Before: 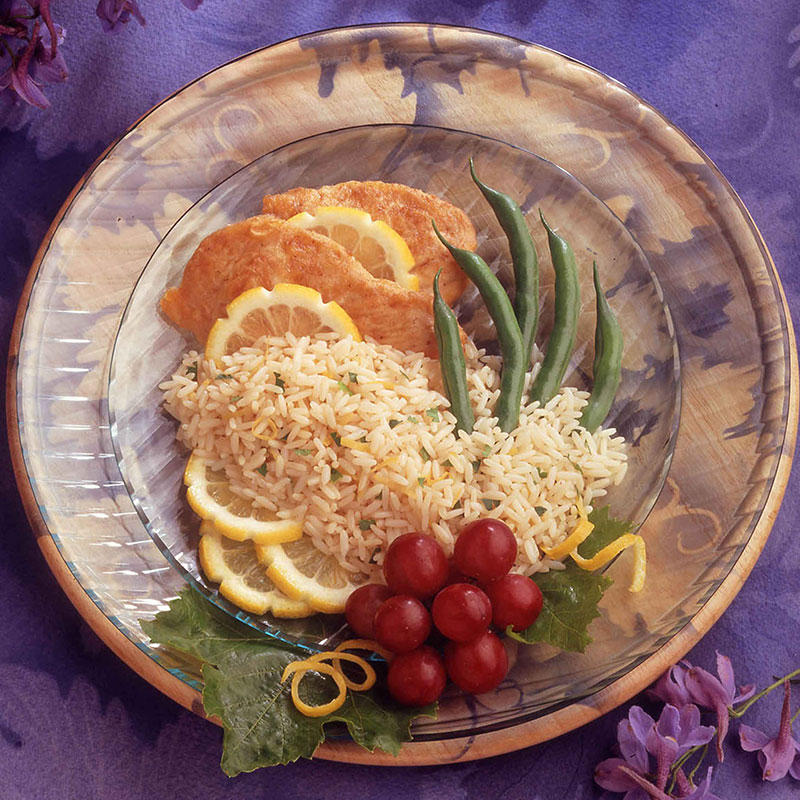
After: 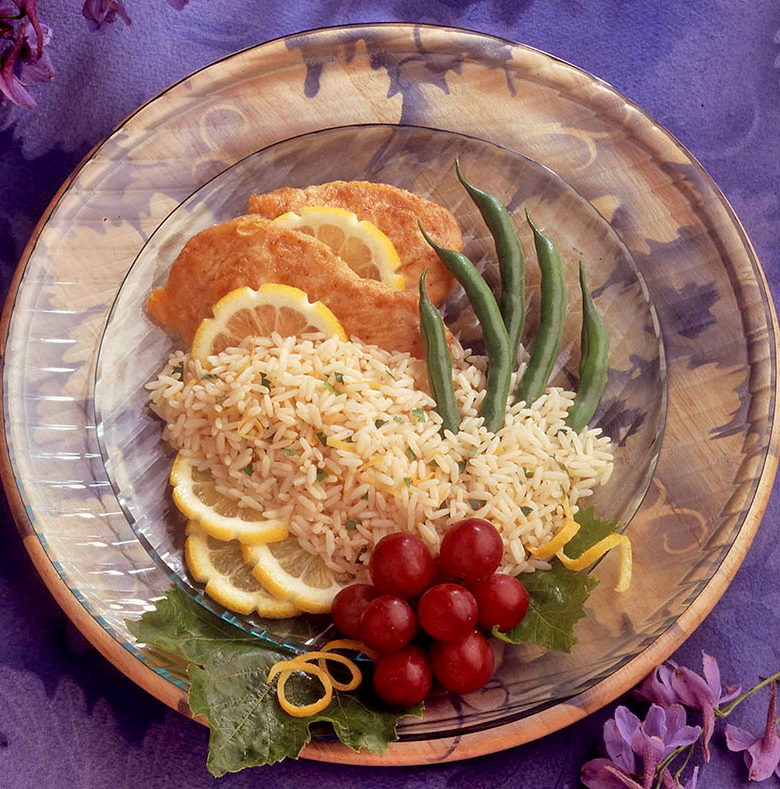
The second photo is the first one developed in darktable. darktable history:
crop and rotate: left 1.774%, right 0.633%, bottom 1.28%
shadows and highlights: shadows 49, highlights -41, soften with gaussian
exposure: black level correction 0.007, compensate highlight preservation false
white balance: emerald 1
